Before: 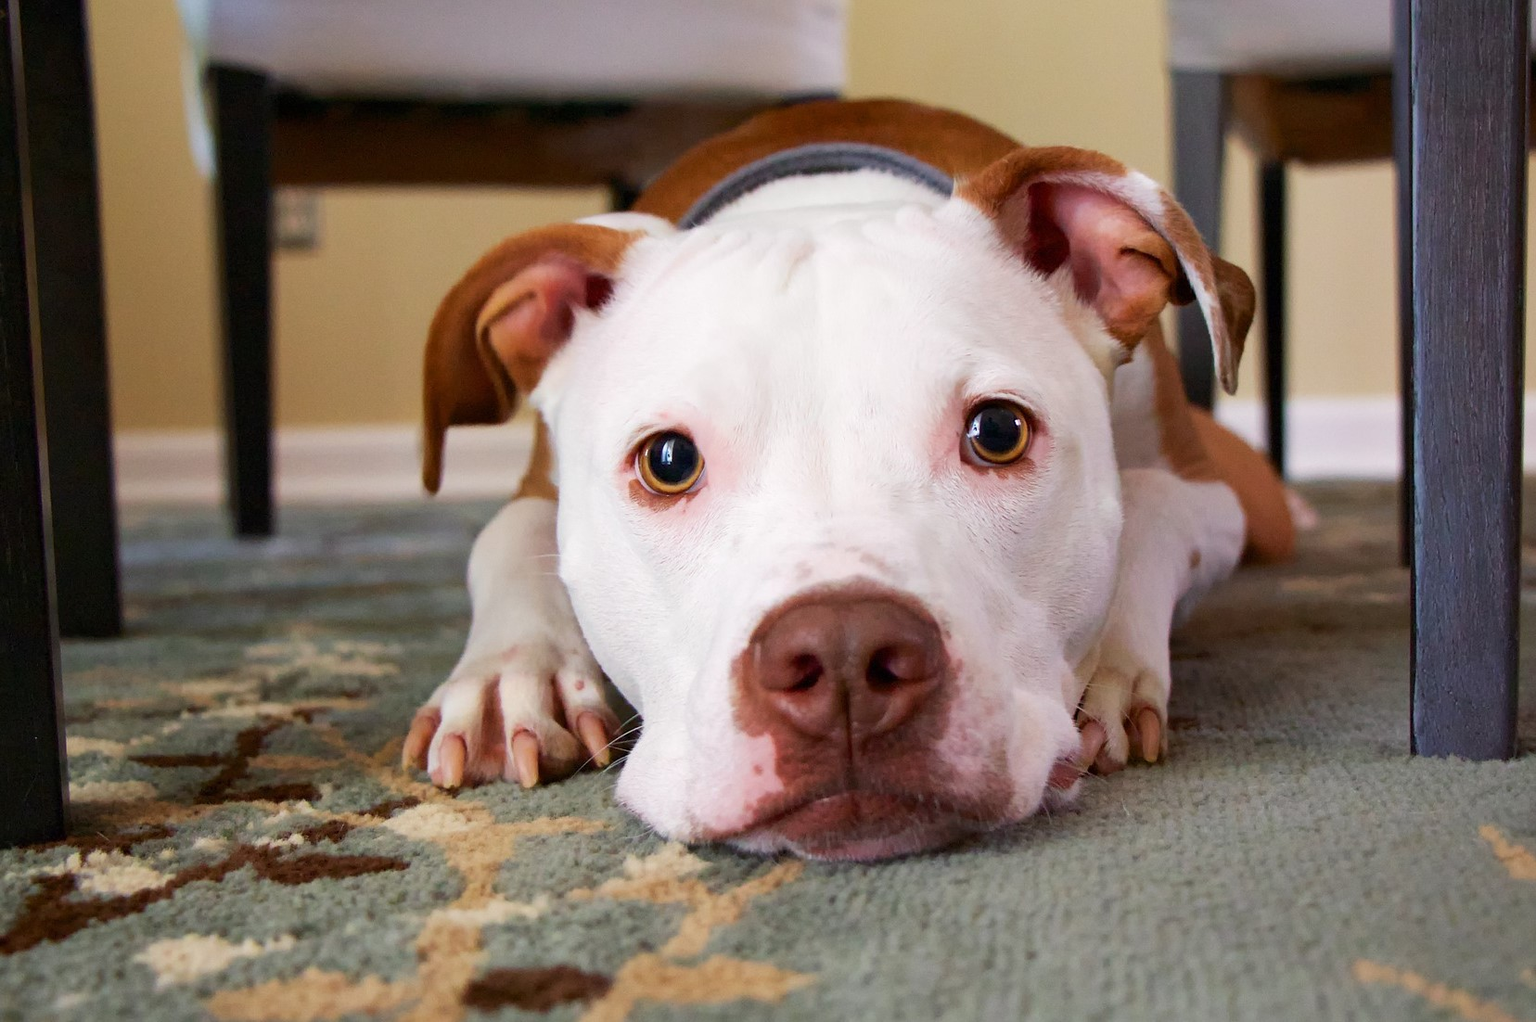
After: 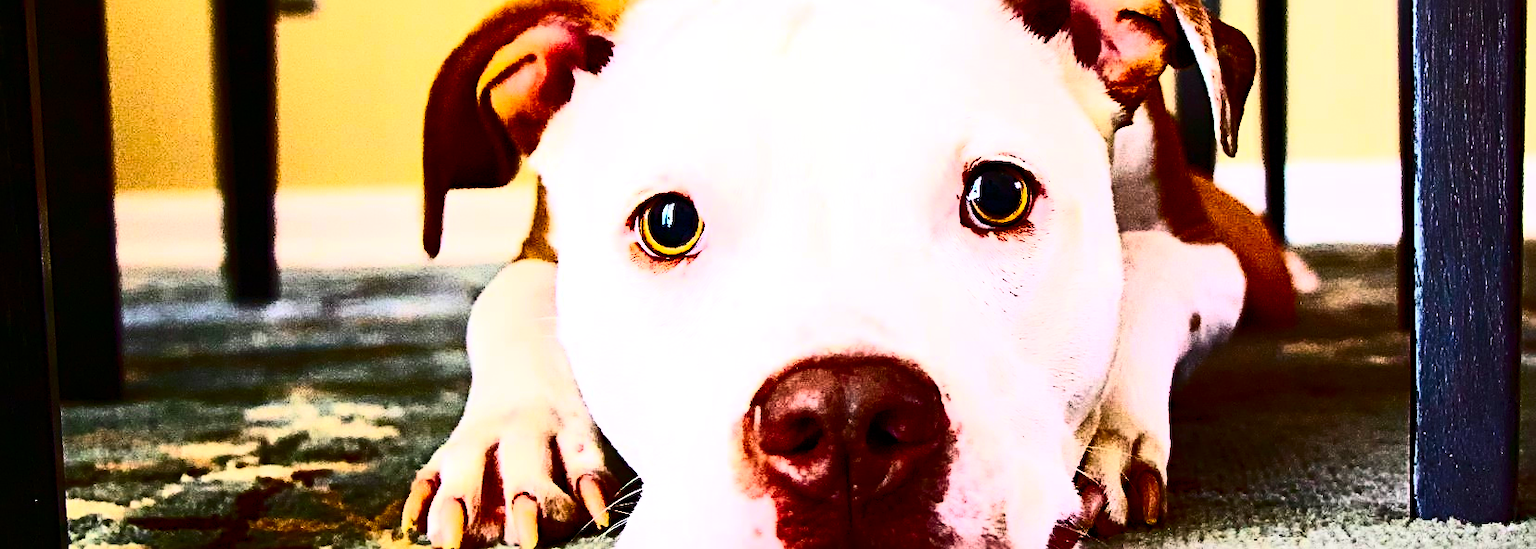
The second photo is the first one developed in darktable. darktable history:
contrast brightness saturation: contrast 0.934, brightness 0.198
color correction: highlights b* -0.022, saturation 1.33
crop and rotate: top 23.24%, bottom 23%
exposure: black level correction 0.001, exposure -0.124 EV, compensate highlight preservation false
sharpen: radius 3.015, amount 0.775
color balance rgb: shadows lift › chroma 0.798%, shadows lift › hue 111.61°, linear chroma grading › global chroma 9.151%, perceptual saturation grading › global saturation 29.731%, perceptual brilliance grading › mid-tones 10.254%, perceptual brilliance grading › shadows 14.525%
tone equalizer: -8 EV -0.715 EV, -7 EV -0.72 EV, -6 EV -0.606 EV, -5 EV -0.367 EV, -3 EV 0.368 EV, -2 EV 0.6 EV, -1 EV 0.687 EV, +0 EV 0.741 EV, edges refinement/feathering 500, mask exposure compensation -1.57 EV, preserve details no
